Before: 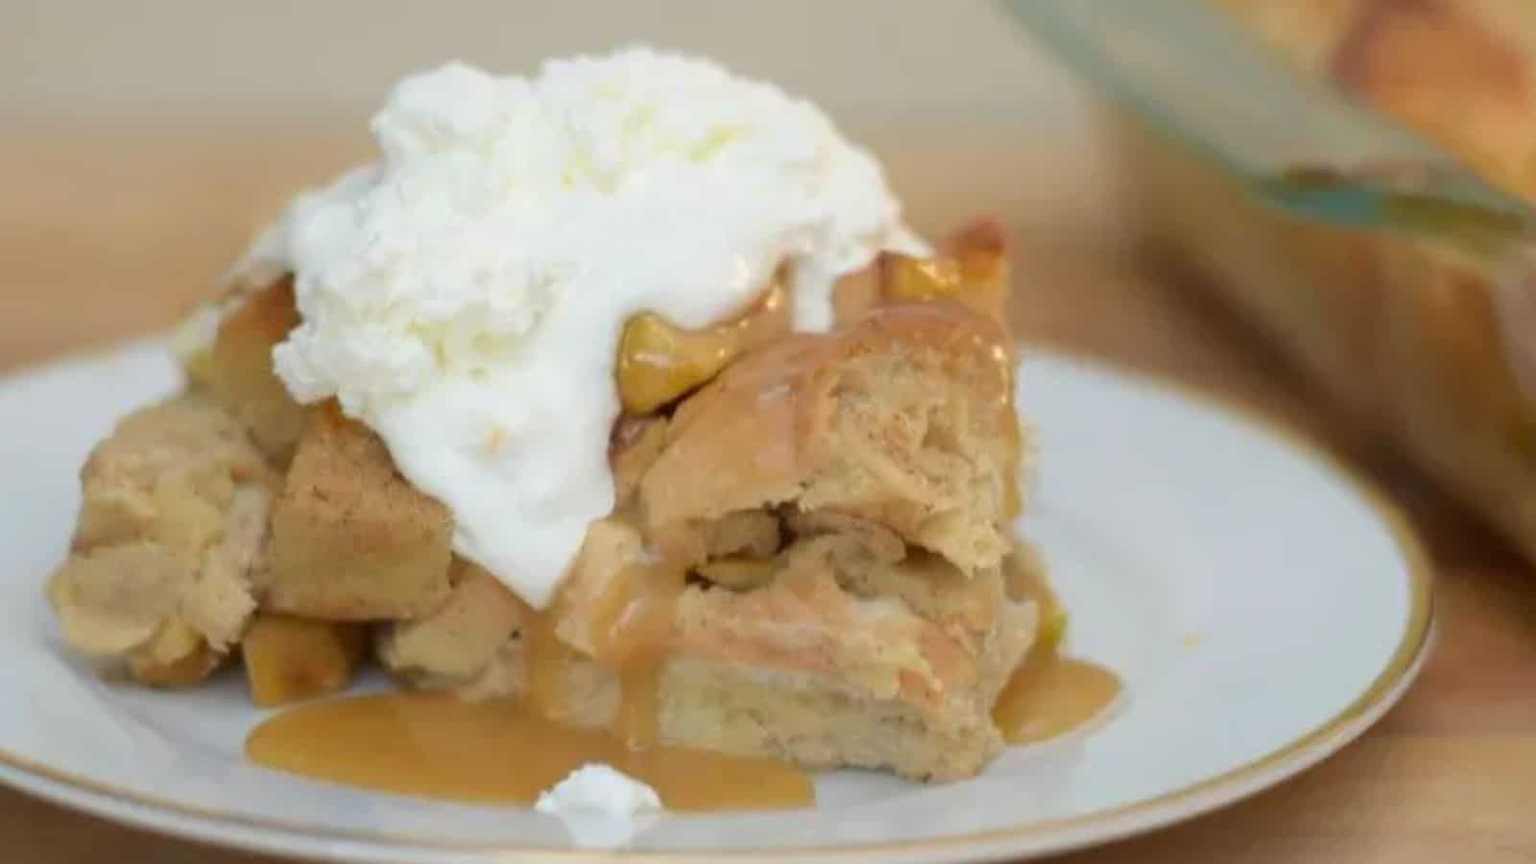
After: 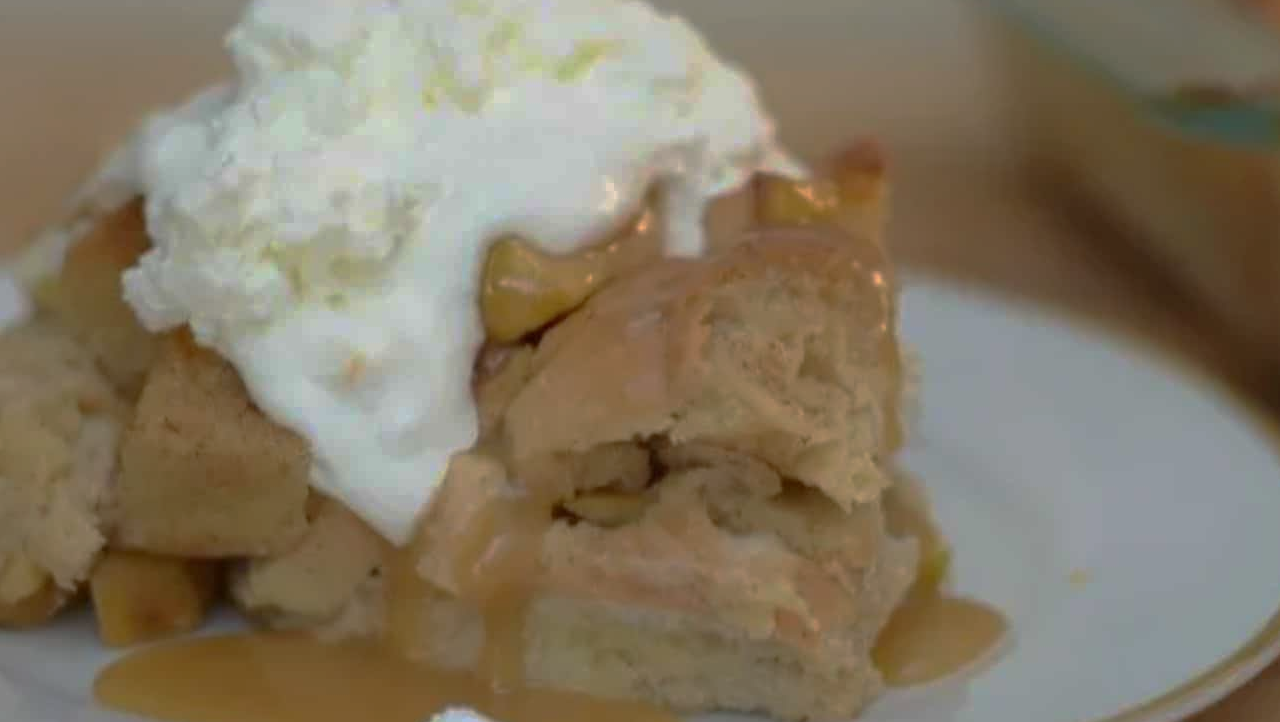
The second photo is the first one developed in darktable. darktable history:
crop and rotate: left 10.13%, top 9.993%, right 9.817%, bottom 9.702%
base curve: curves: ch0 [(0, 0) (0.826, 0.587) (1, 1)], preserve colors none
